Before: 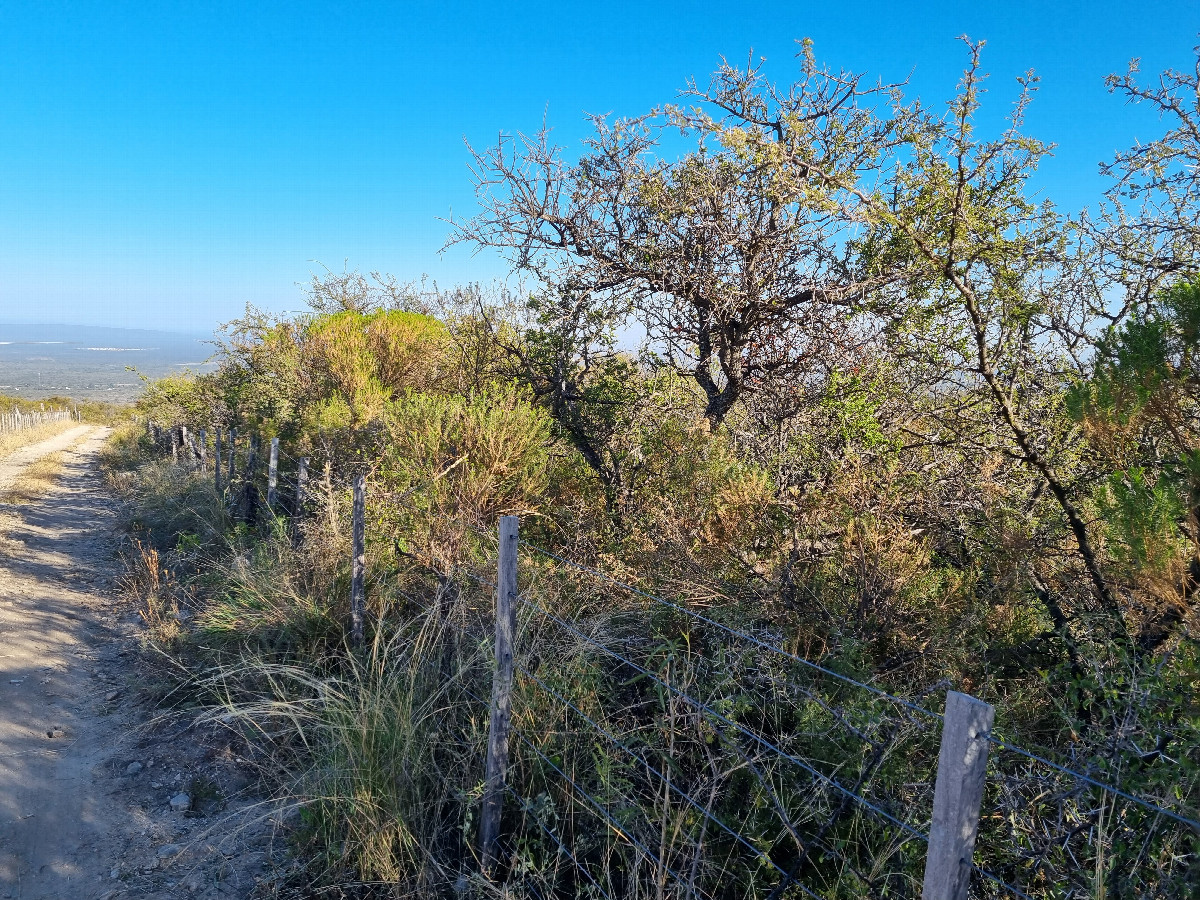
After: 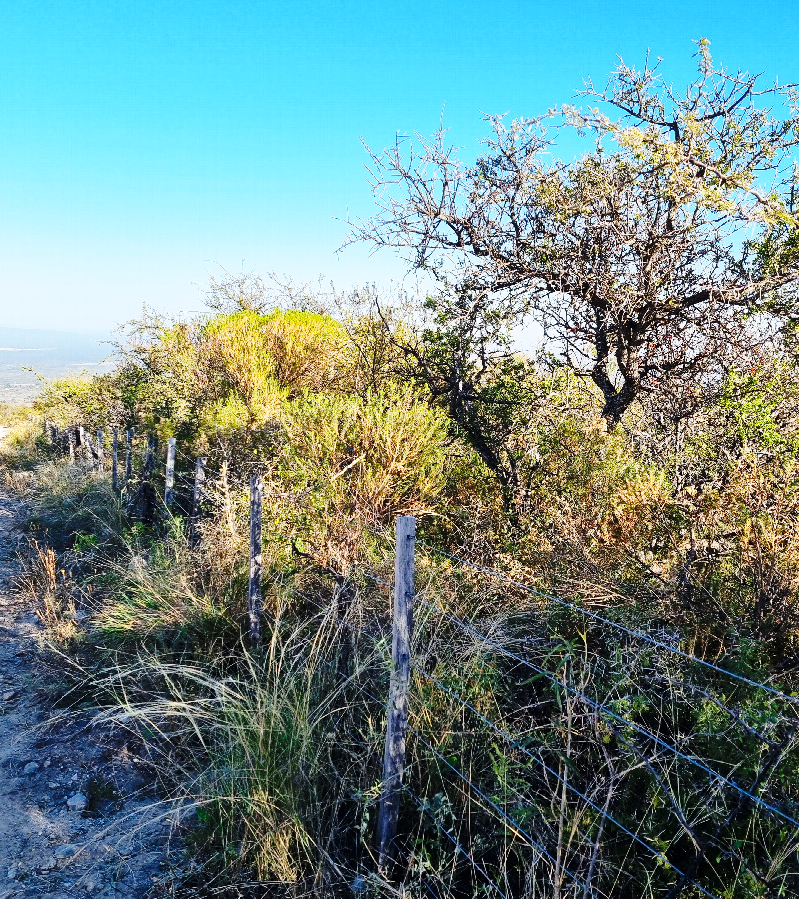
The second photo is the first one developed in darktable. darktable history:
crop and rotate: left 8.64%, right 24.774%
base curve: curves: ch0 [(0, 0) (0.04, 0.03) (0.133, 0.232) (0.448, 0.748) (0.843, 0.968) (1, 1)], preserve colors none
